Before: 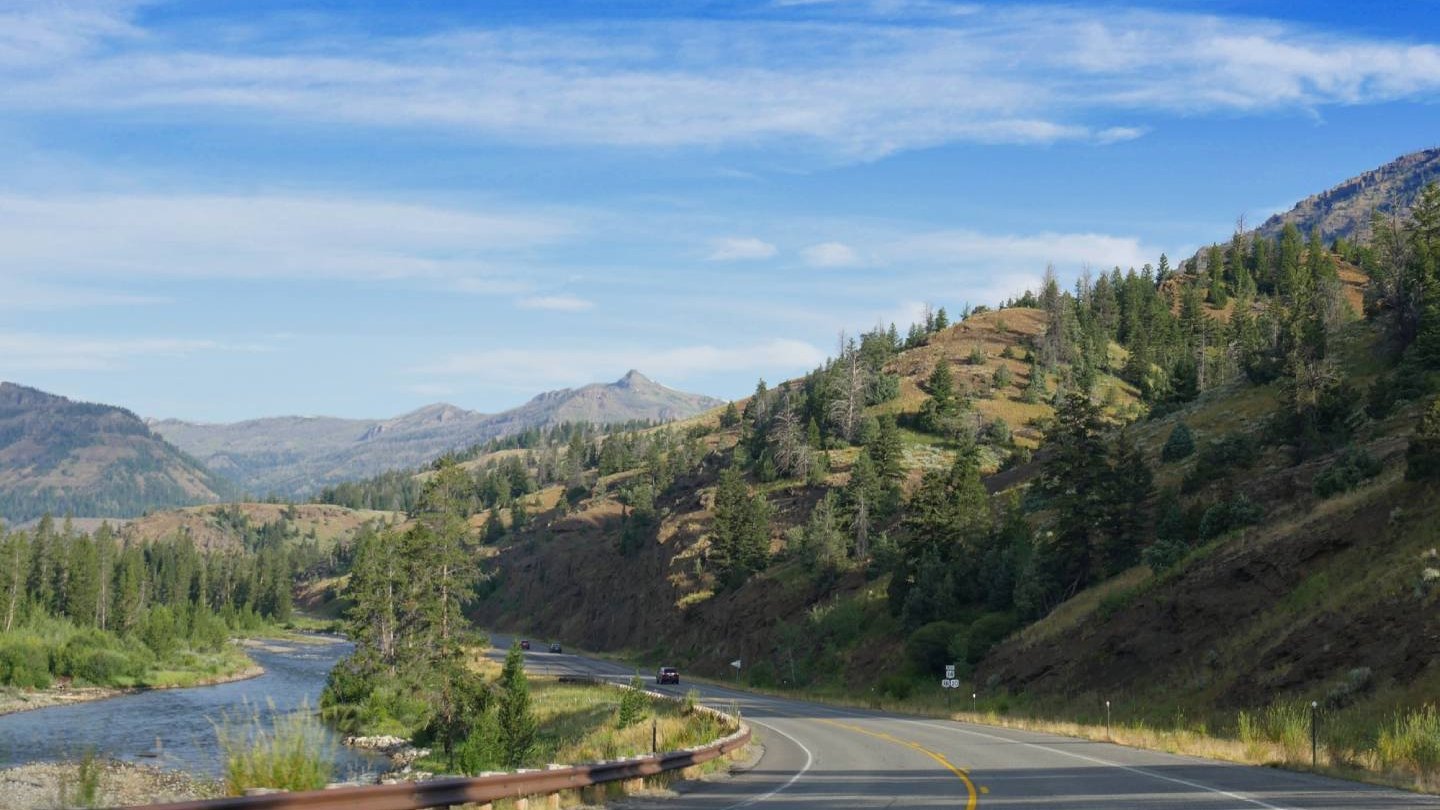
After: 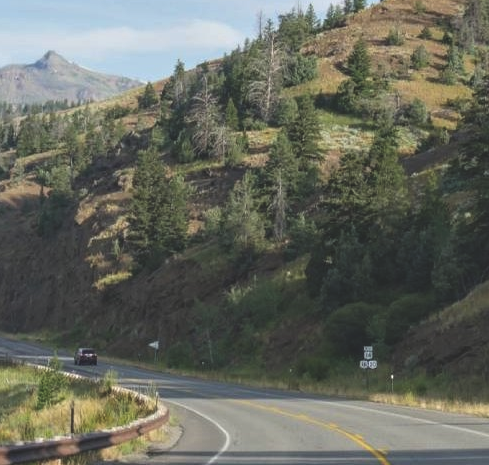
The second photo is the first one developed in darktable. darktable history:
exposure: black level correction -0.022, exposure -0.033 EV, compensate highlight preservation false
local contrast: on, module defaults
crop: left 40.468%, top 39.428%, right 25.568%, bottom 3.121%
